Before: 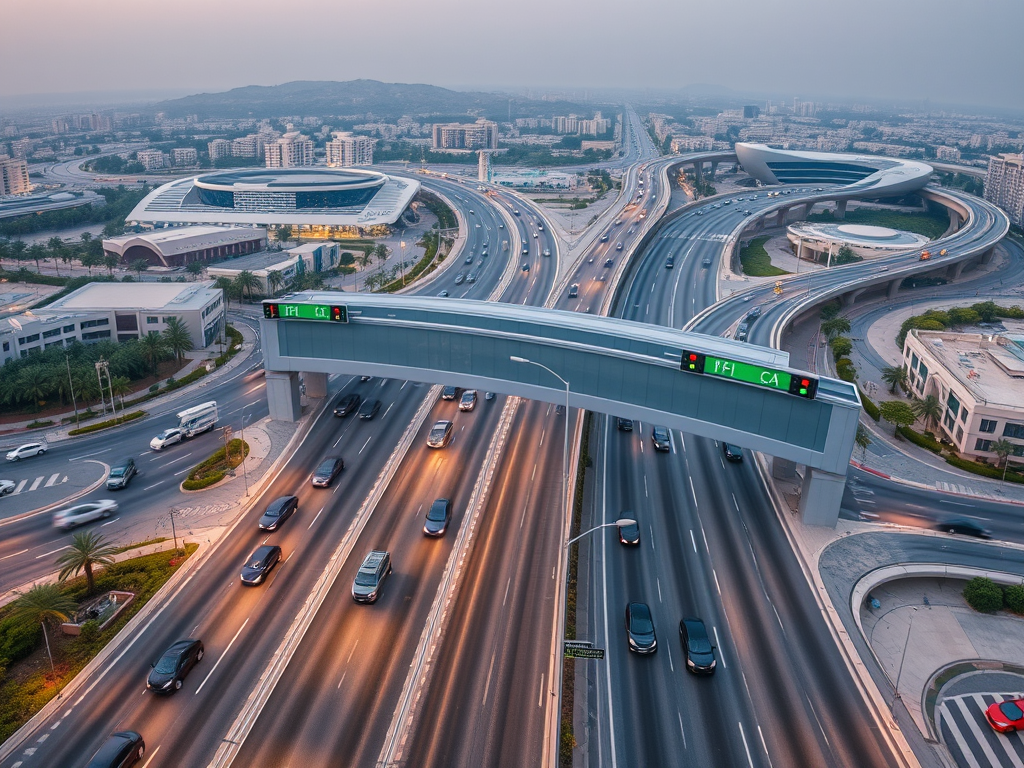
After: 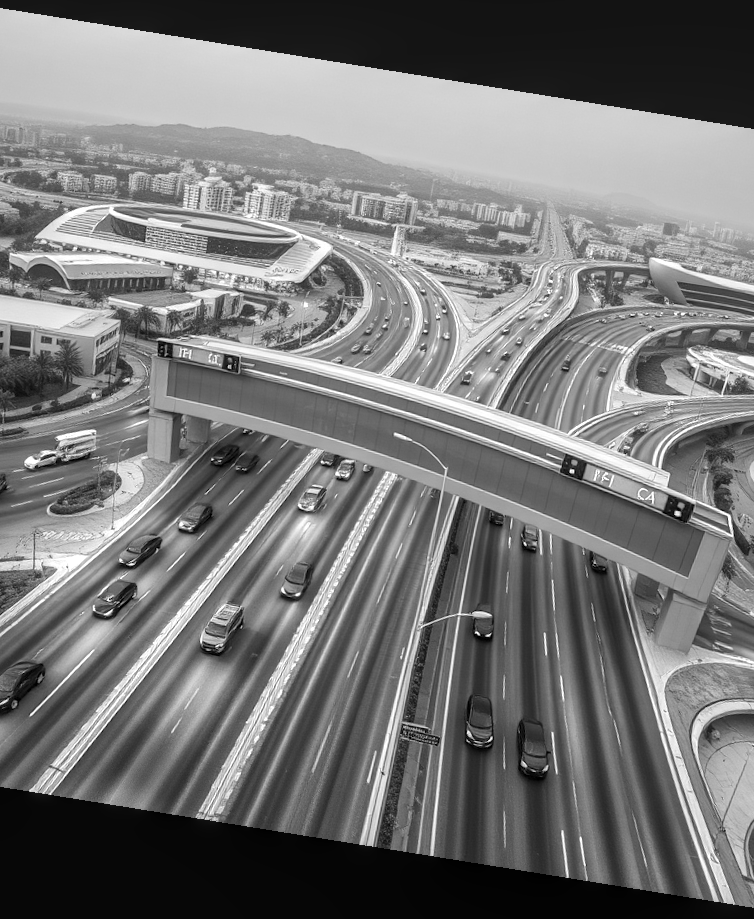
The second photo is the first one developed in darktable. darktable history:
crop and rotate: left 15.546%, right 17.787%
rotate and perspective: rotation 9.12°, automatic cropping off
color zones: curves: ch2 [(0, 0.5) (0.143, 0.5) (0.286, 0.416) (0.429, 0.5) (0.571, 0.5) (0.714, 0.5) (0.857, 0.5) (1, 0.5)]
contrast brightness saturation: contrast 0.08, saturation 0.2
local contrast: on, module defaults
exposure: black level correction -0.002, exposure 0.54 EV, compensate highlight preservation false
monochrome: on, module defaults
